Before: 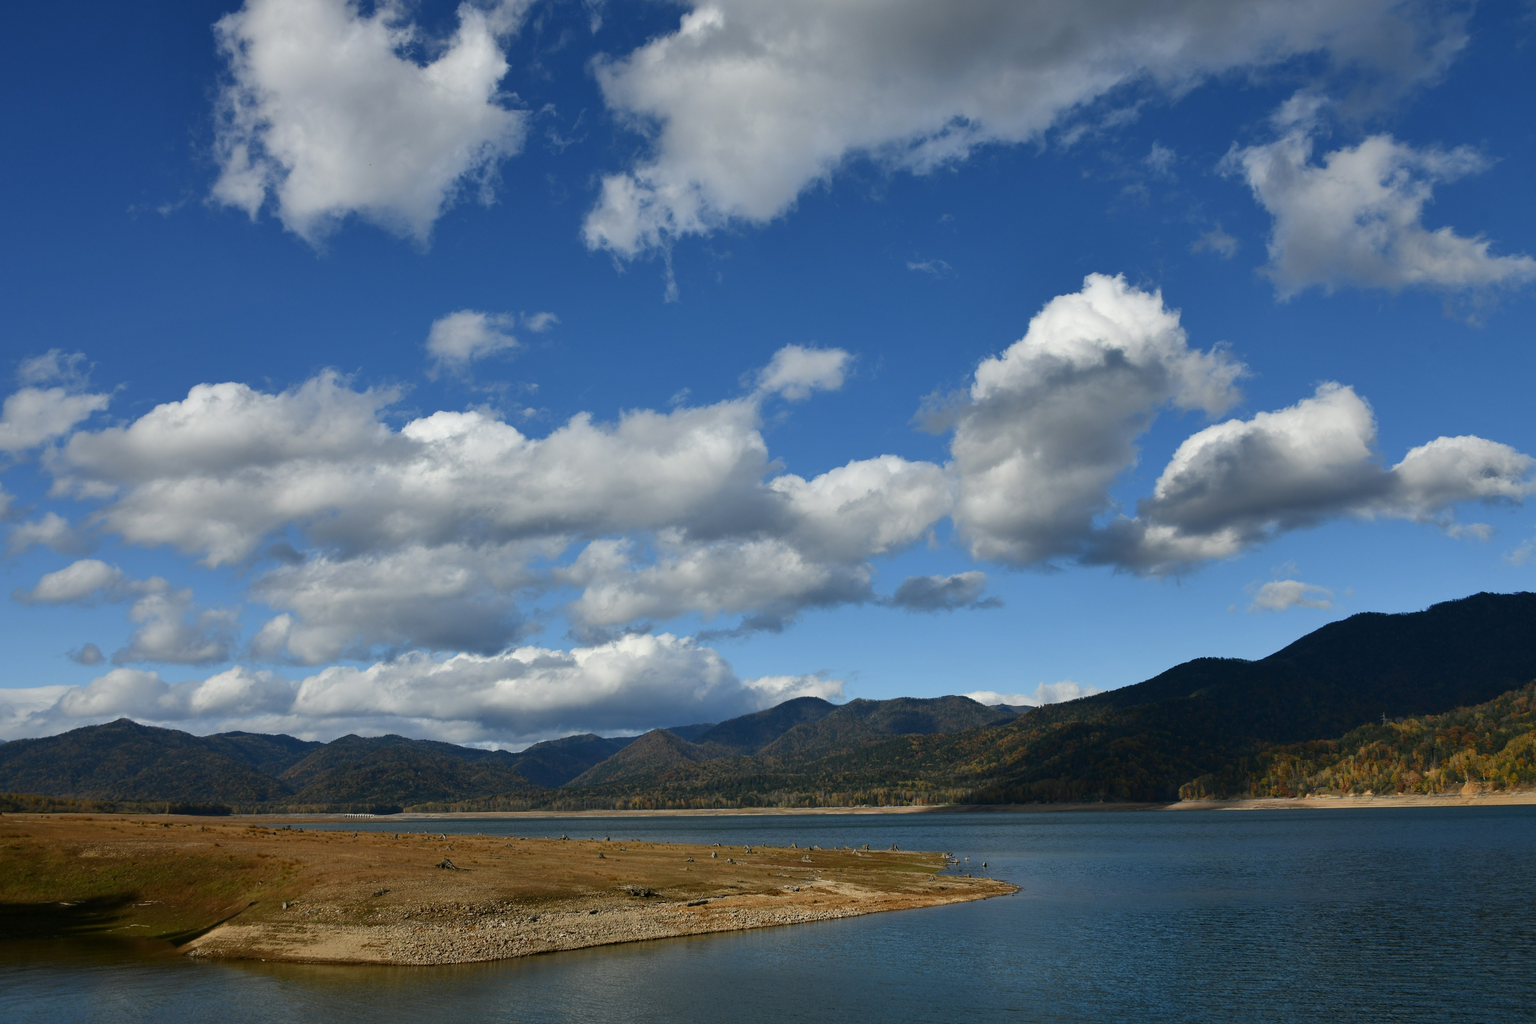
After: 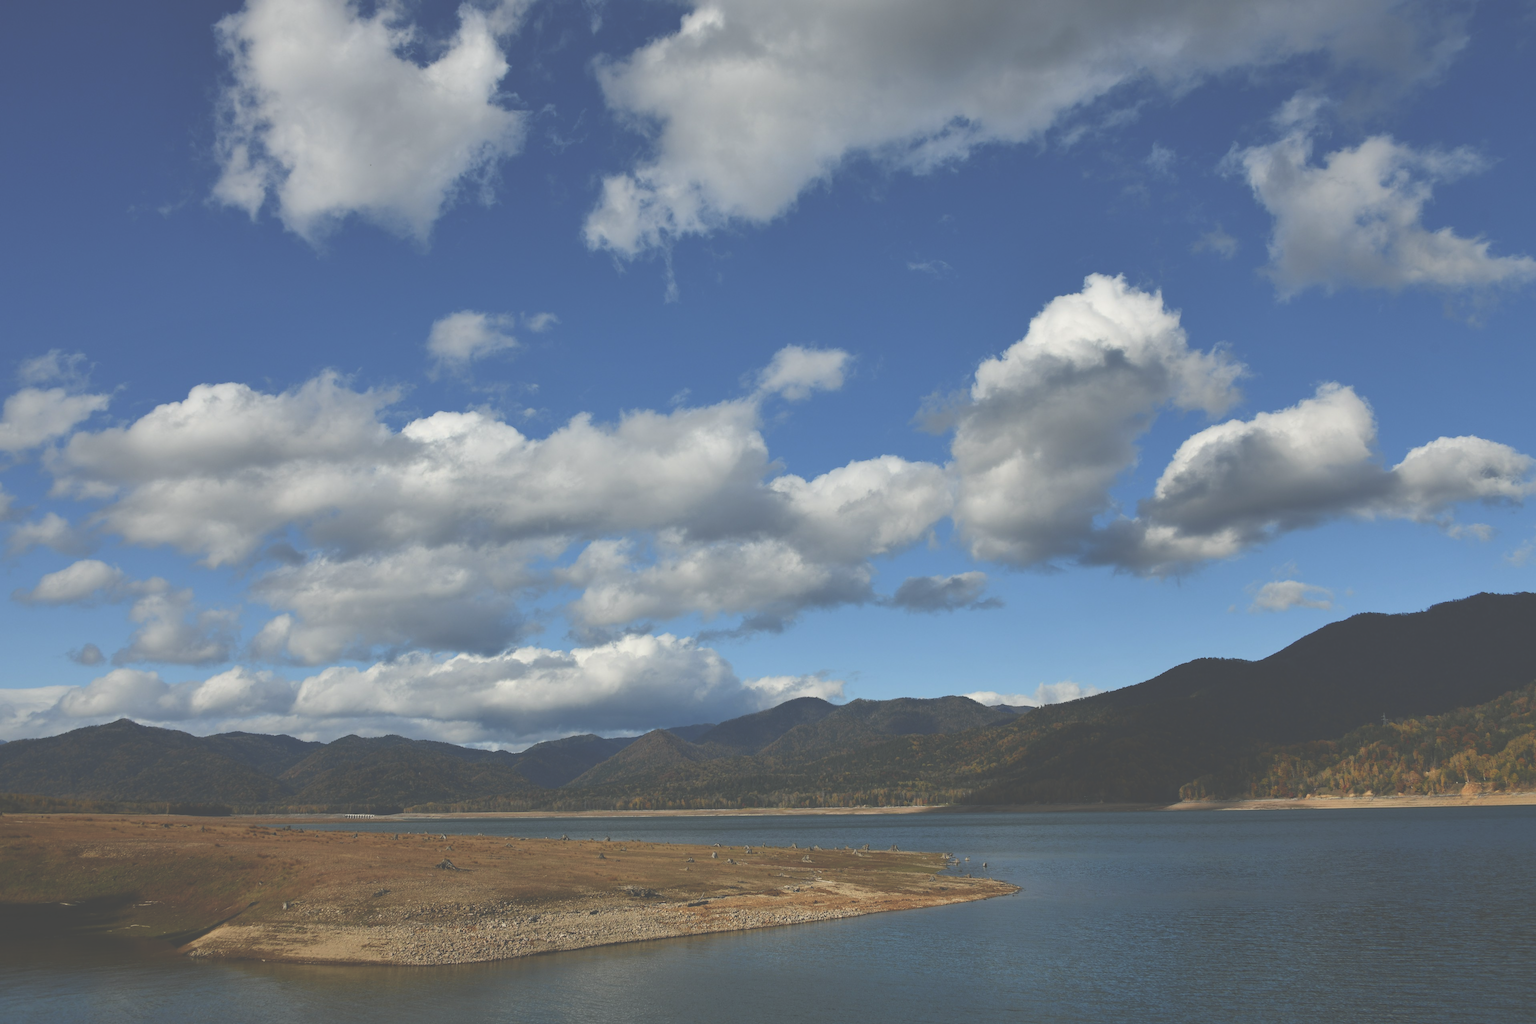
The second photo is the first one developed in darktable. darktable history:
white balance: red 1.009, blue 0.985
exposure: black level correction -0.062, exposure -0.05 EV, compensate highlight preservation false
